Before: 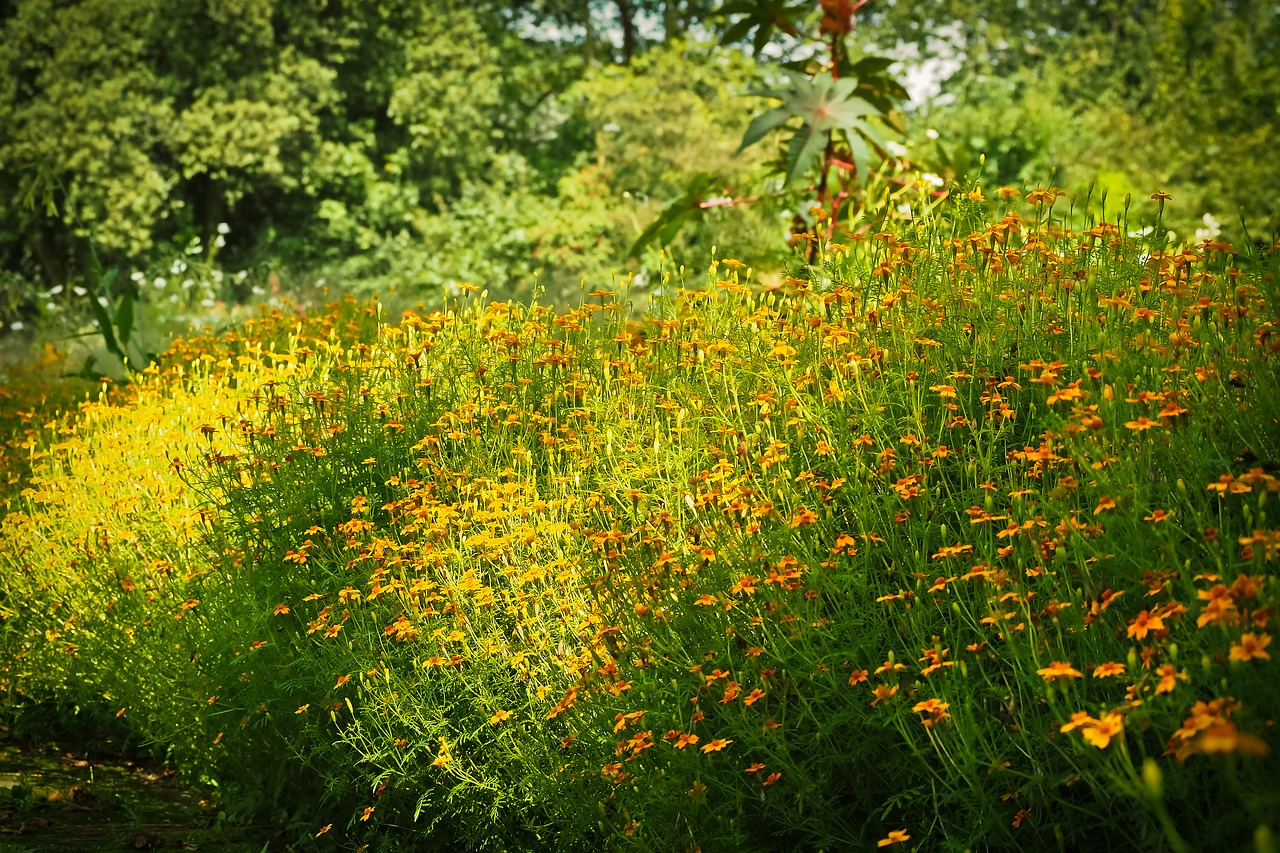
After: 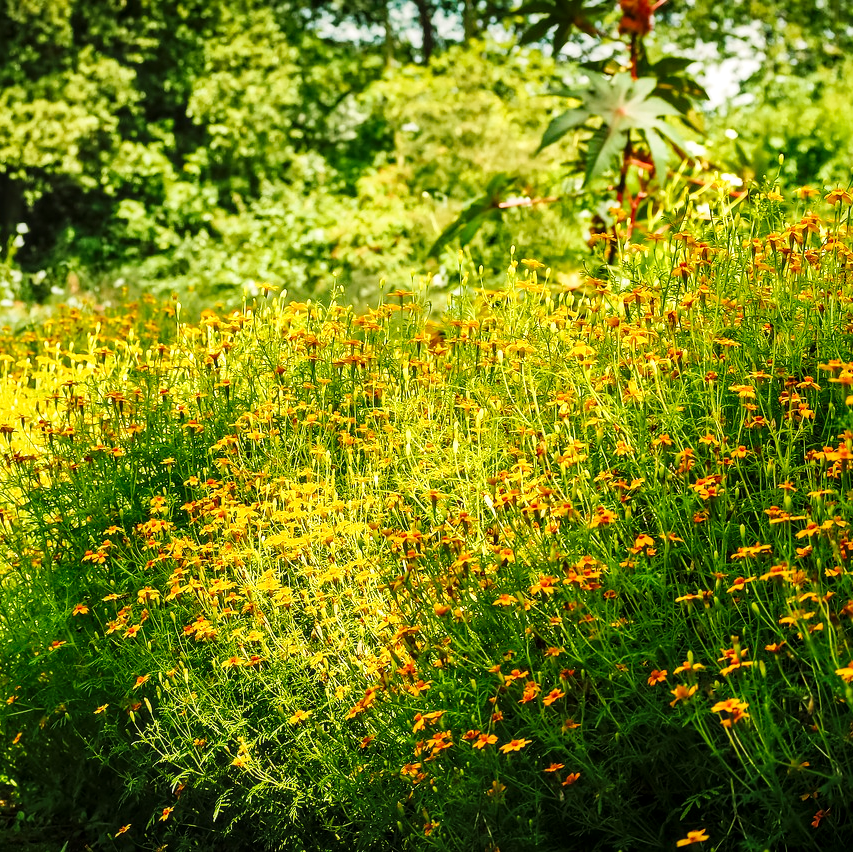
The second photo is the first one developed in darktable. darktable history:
crop and rotate: left 15.754%, right 17.579%
local contrast: detail 130%
base curve: curves: ch0 [(0, 0) (0.032, 0.025) (0.121, 0.166) (0.206, 0.329) (0.605, 0.79) (1, 1)], preserve colors none
